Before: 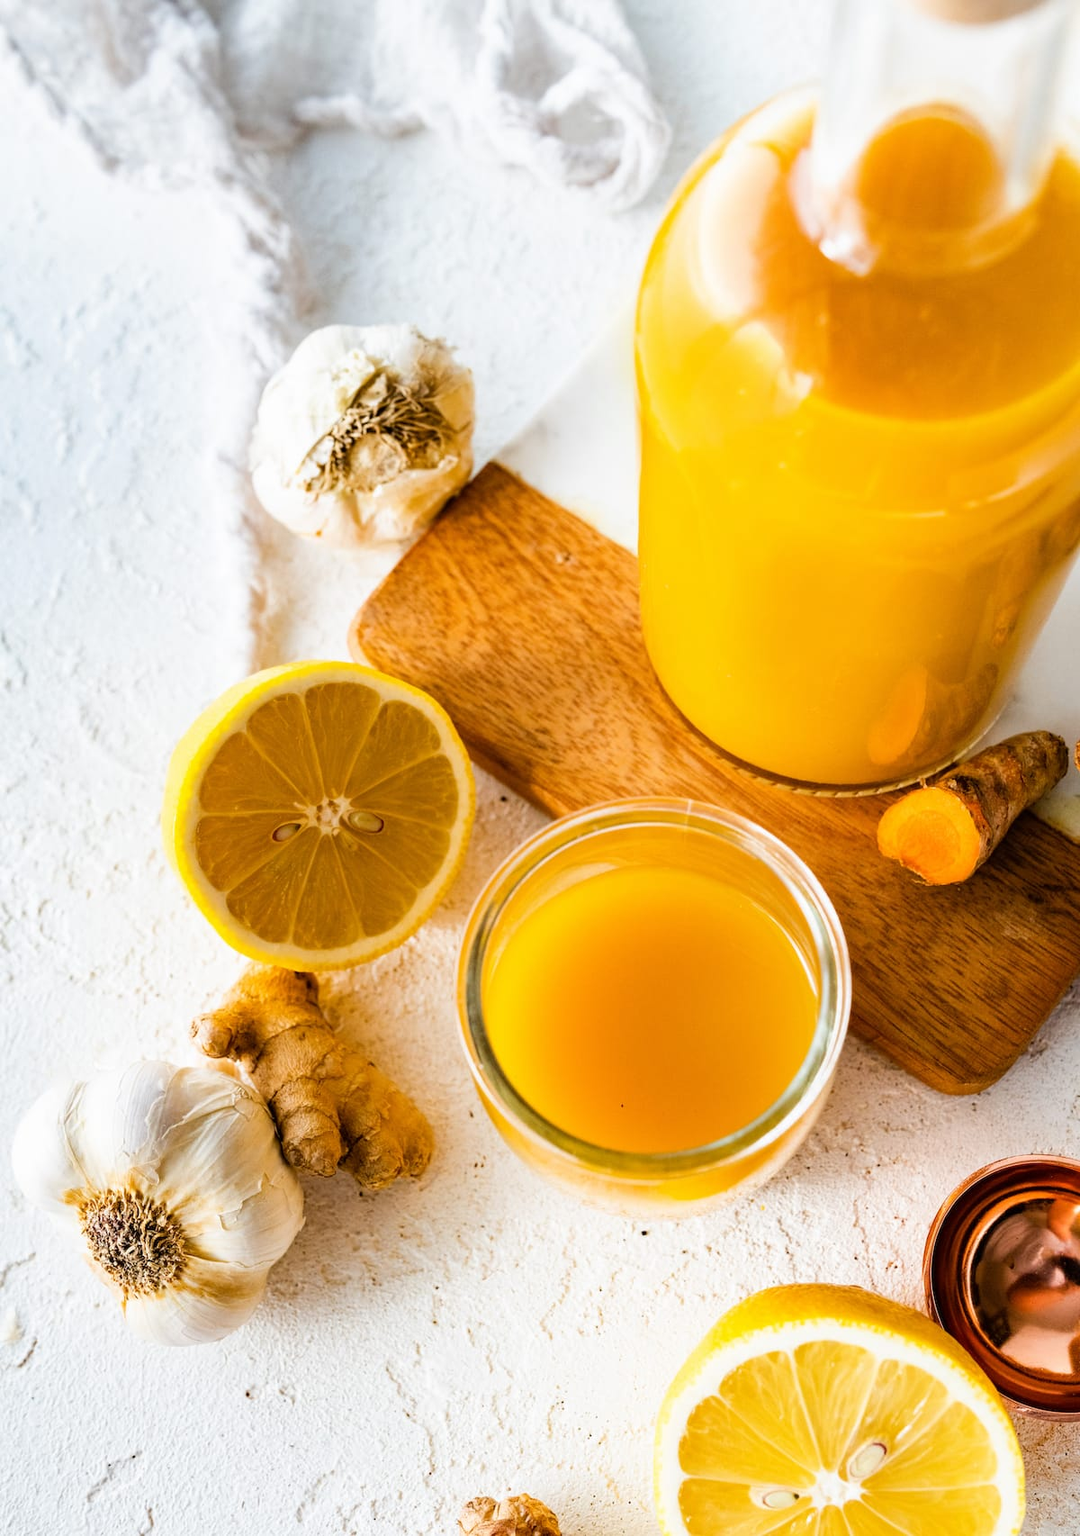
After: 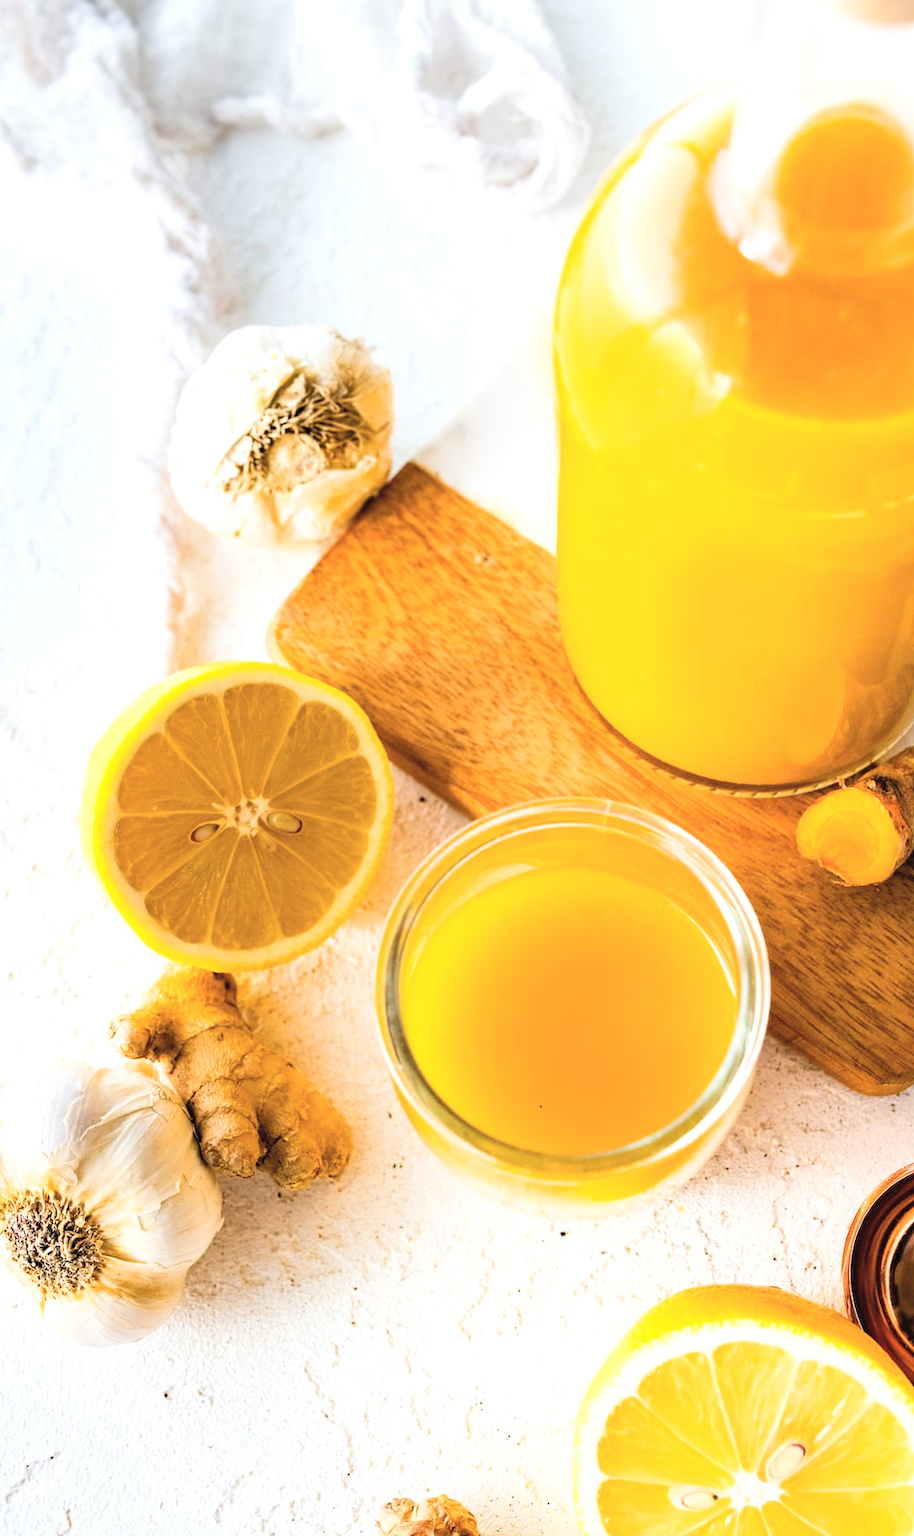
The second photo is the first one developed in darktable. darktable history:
crop: left 7.591%, right 7.803%
exposure: exposure 0.202 EV, compensate exposure bias true, compensate highlight preservation false
contrast brightness saturation: contrast 0.137, brightness 0.22
